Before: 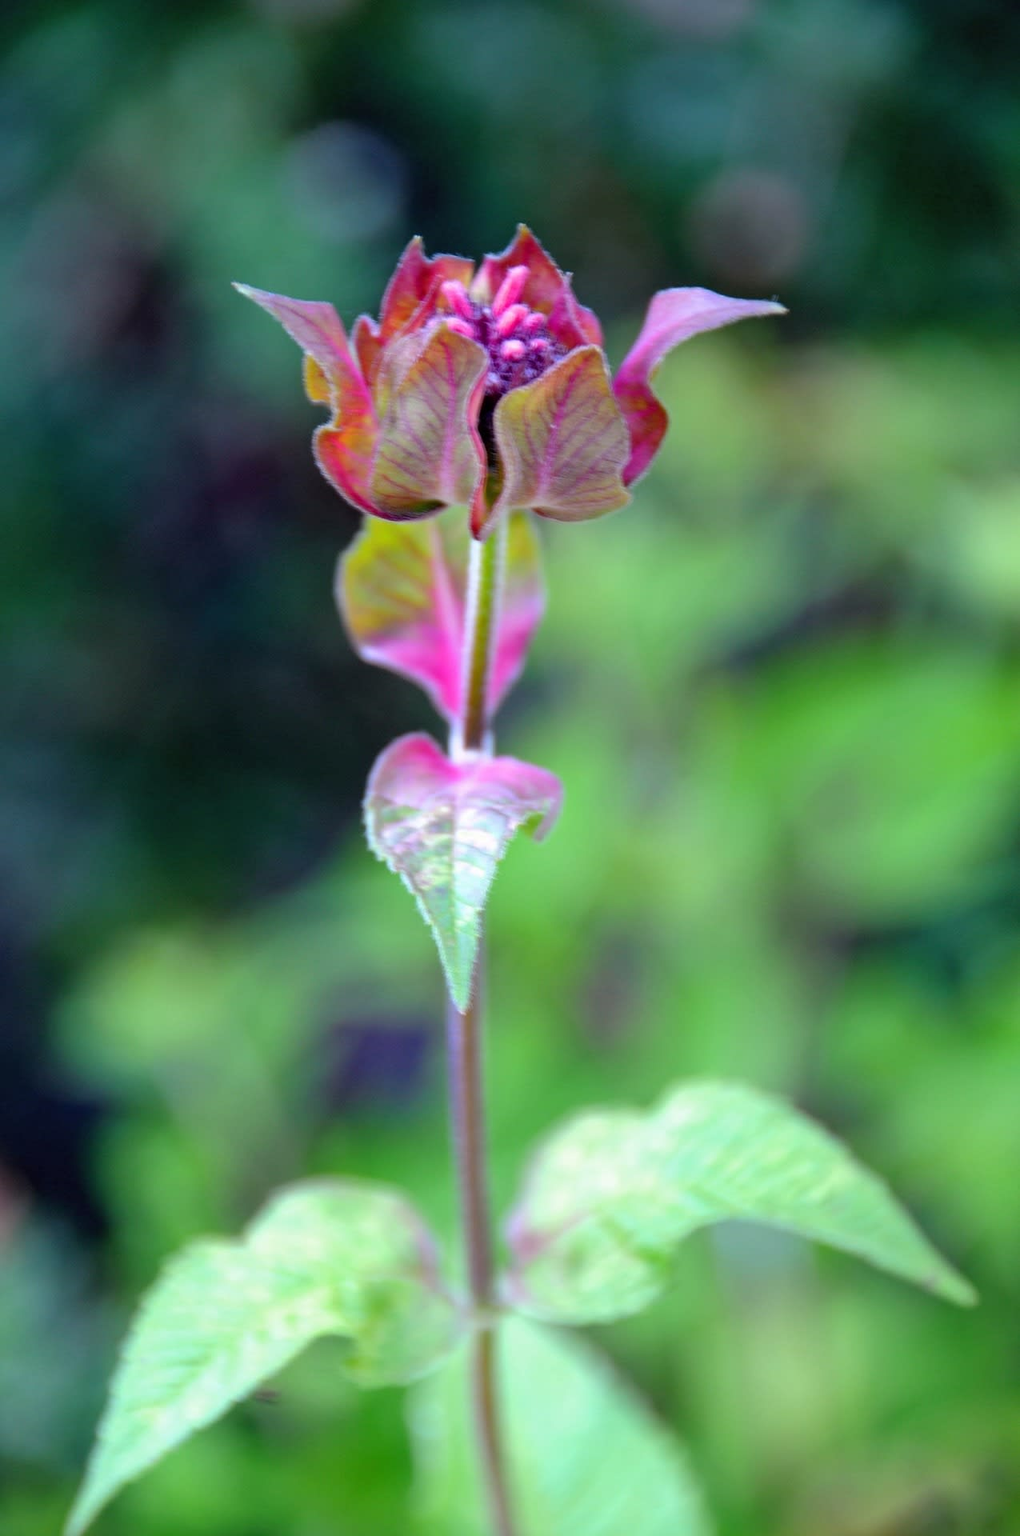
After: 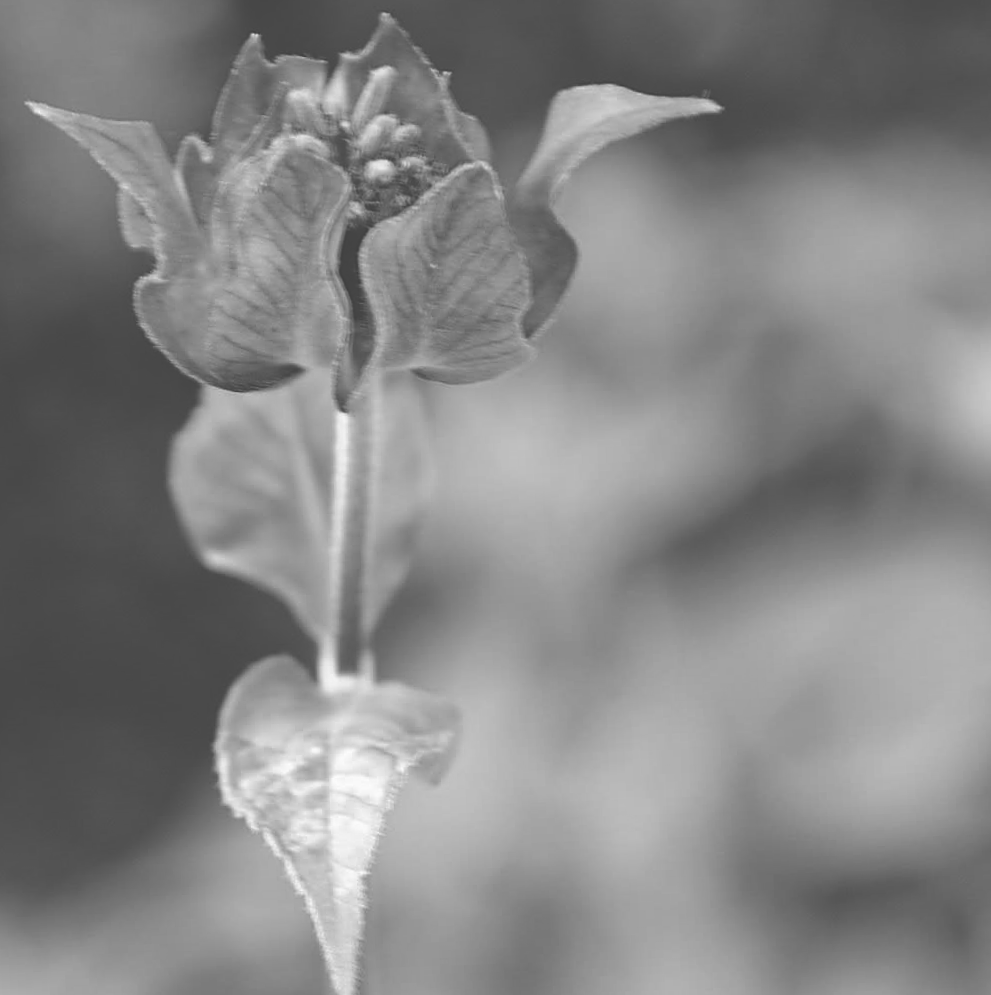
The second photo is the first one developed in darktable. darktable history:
contrast equalizer: y [[0.5 ×6], [0.5 ×6], [0.5 ×6], [0 ×6], [0, 0.039, 0.251, 0.29, 0.293, 0.292]]
sharpen: on, module defaults
white balance: emerald 1
exposure: black level correction -0.062, exposure -0.05 EV, compensate highlight preservation false
contrast brightness saturation: saturation -1
color contrast: green-magenta contrast 0.84, blue-yellow contrast 0.86
crop: left 18.38%, top 11.092%, right 2.134%, bottom 33.217%
rotate and perspective: rotation -2.12°, lens shift (vertical) 0.009, lens shift (horizontal) -0.008, automatic cropping original format, crop left 0.036, crop right 0.964, crop top 0.05, crop bottom 0.959
